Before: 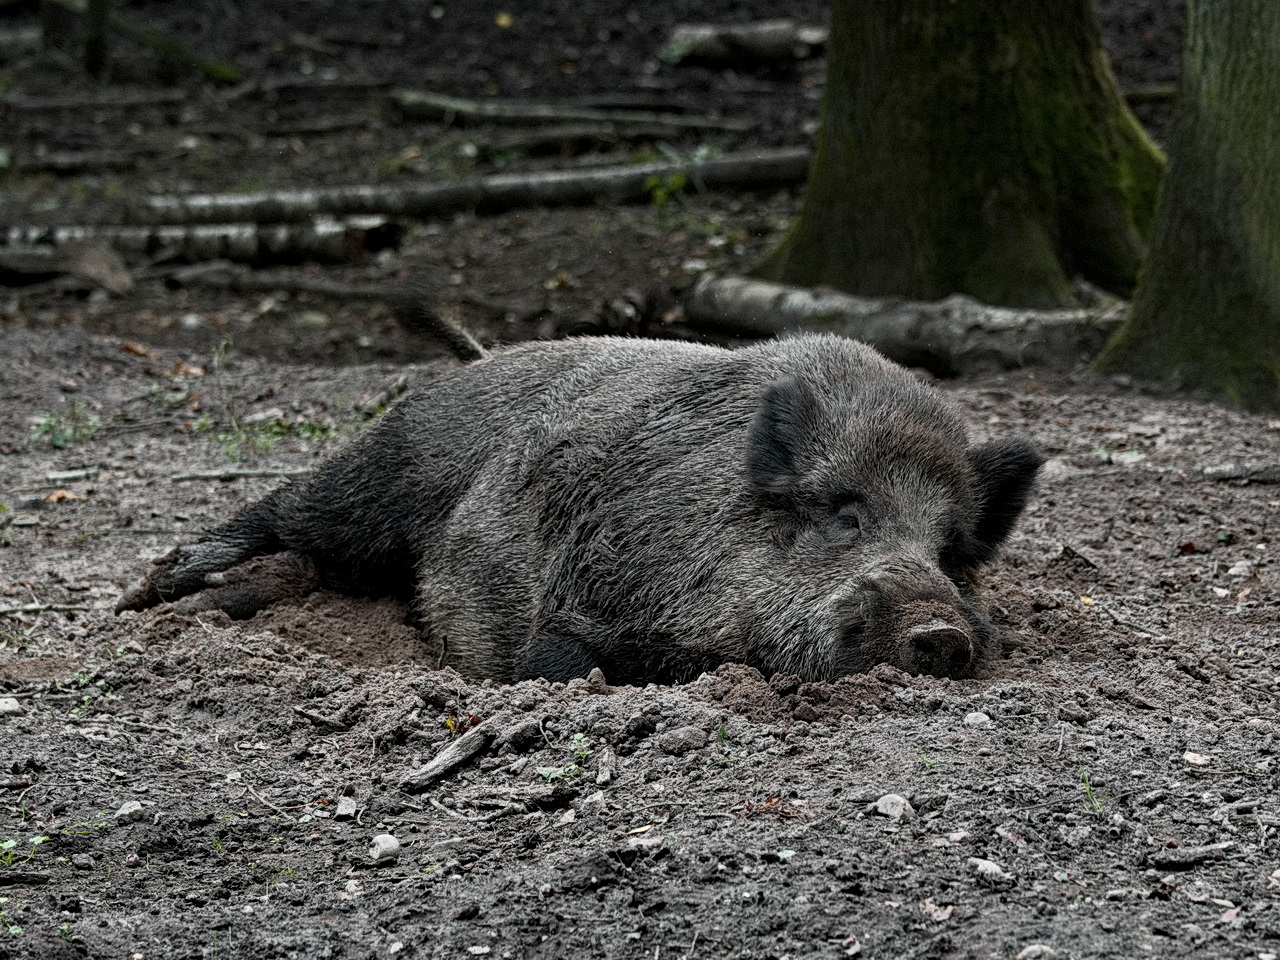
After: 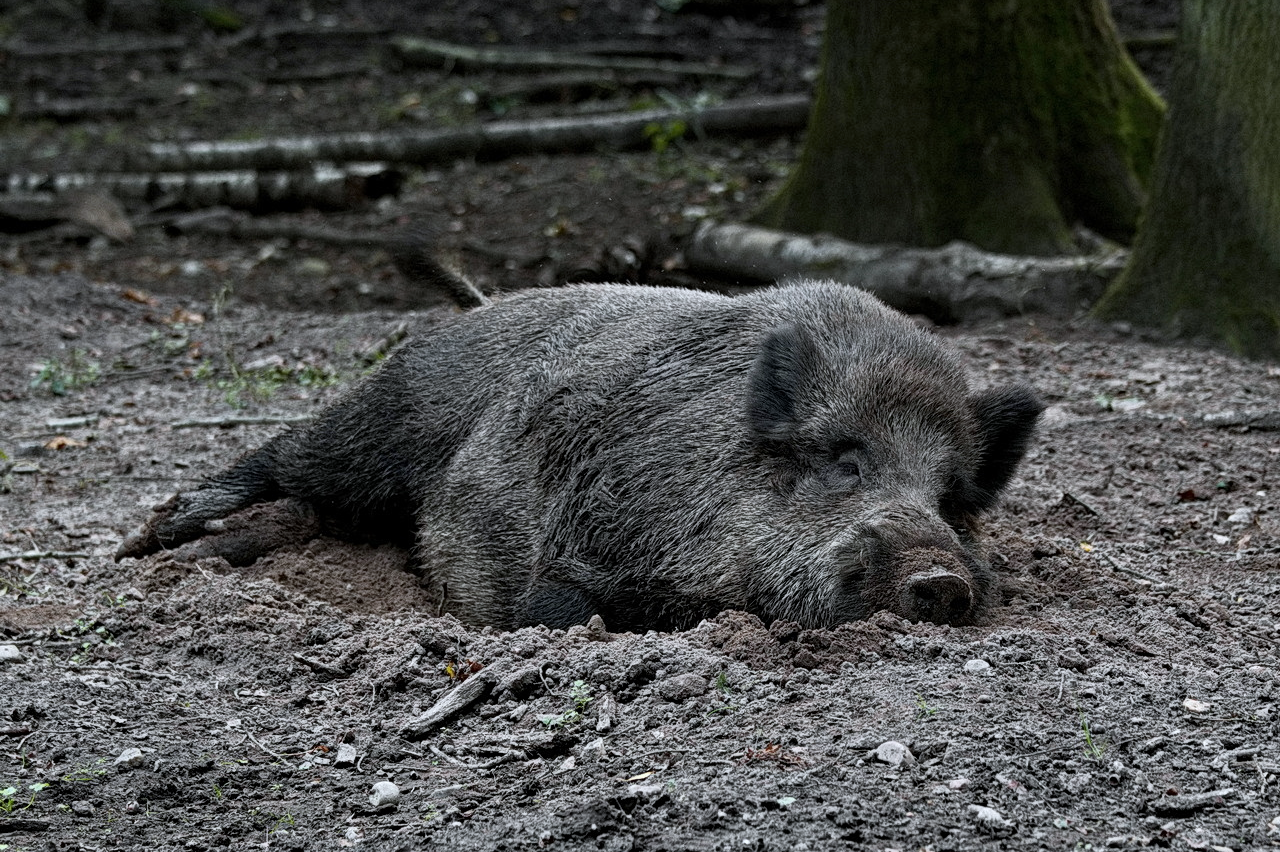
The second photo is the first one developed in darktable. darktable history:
white balance: red 0.974, blue 1.044
crop and rotate: top 5.609%, bottom 5.609%
